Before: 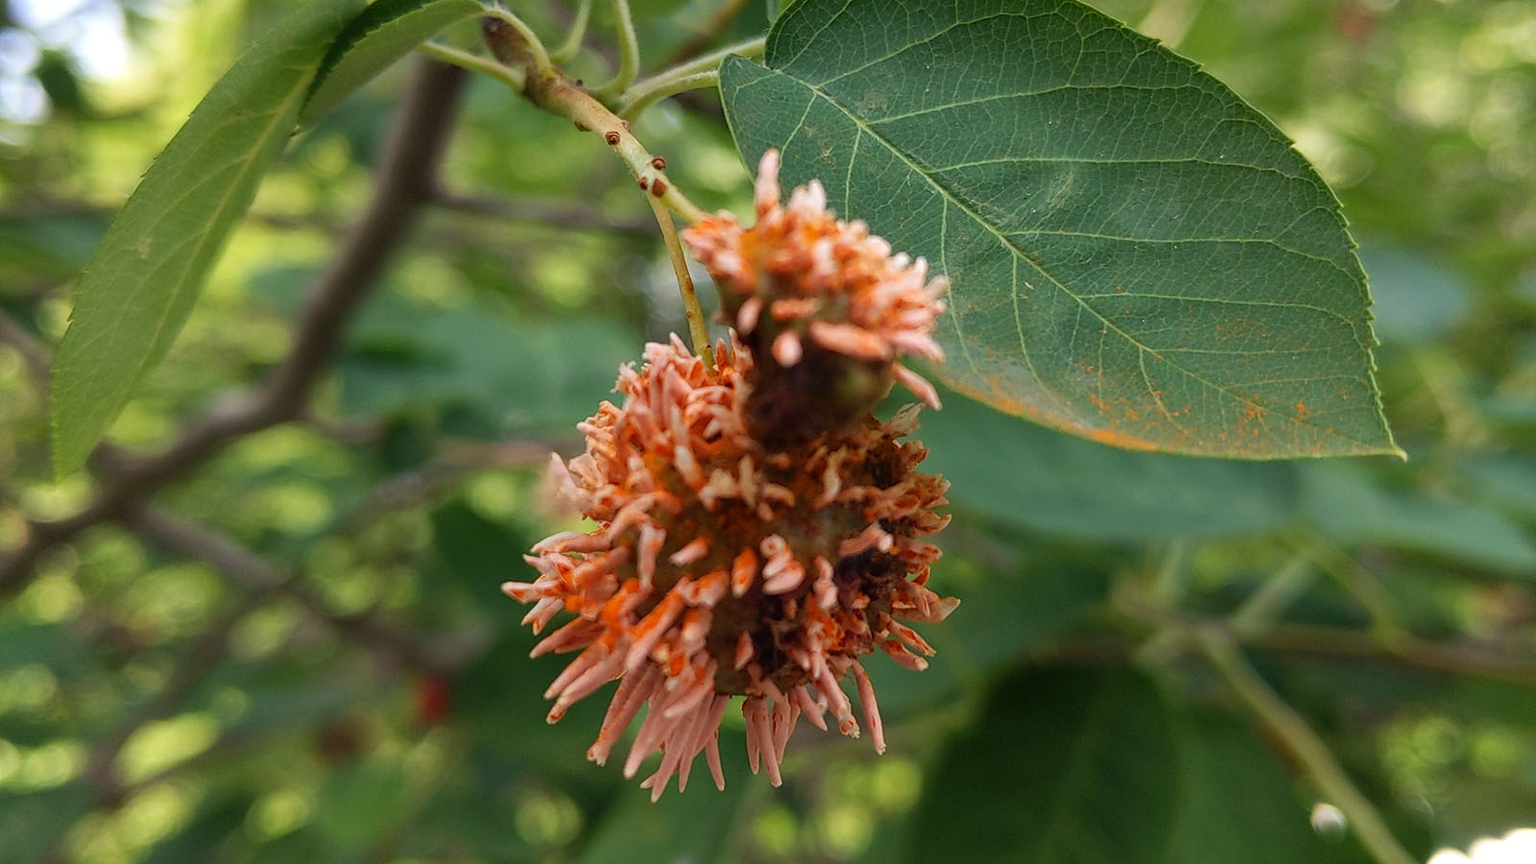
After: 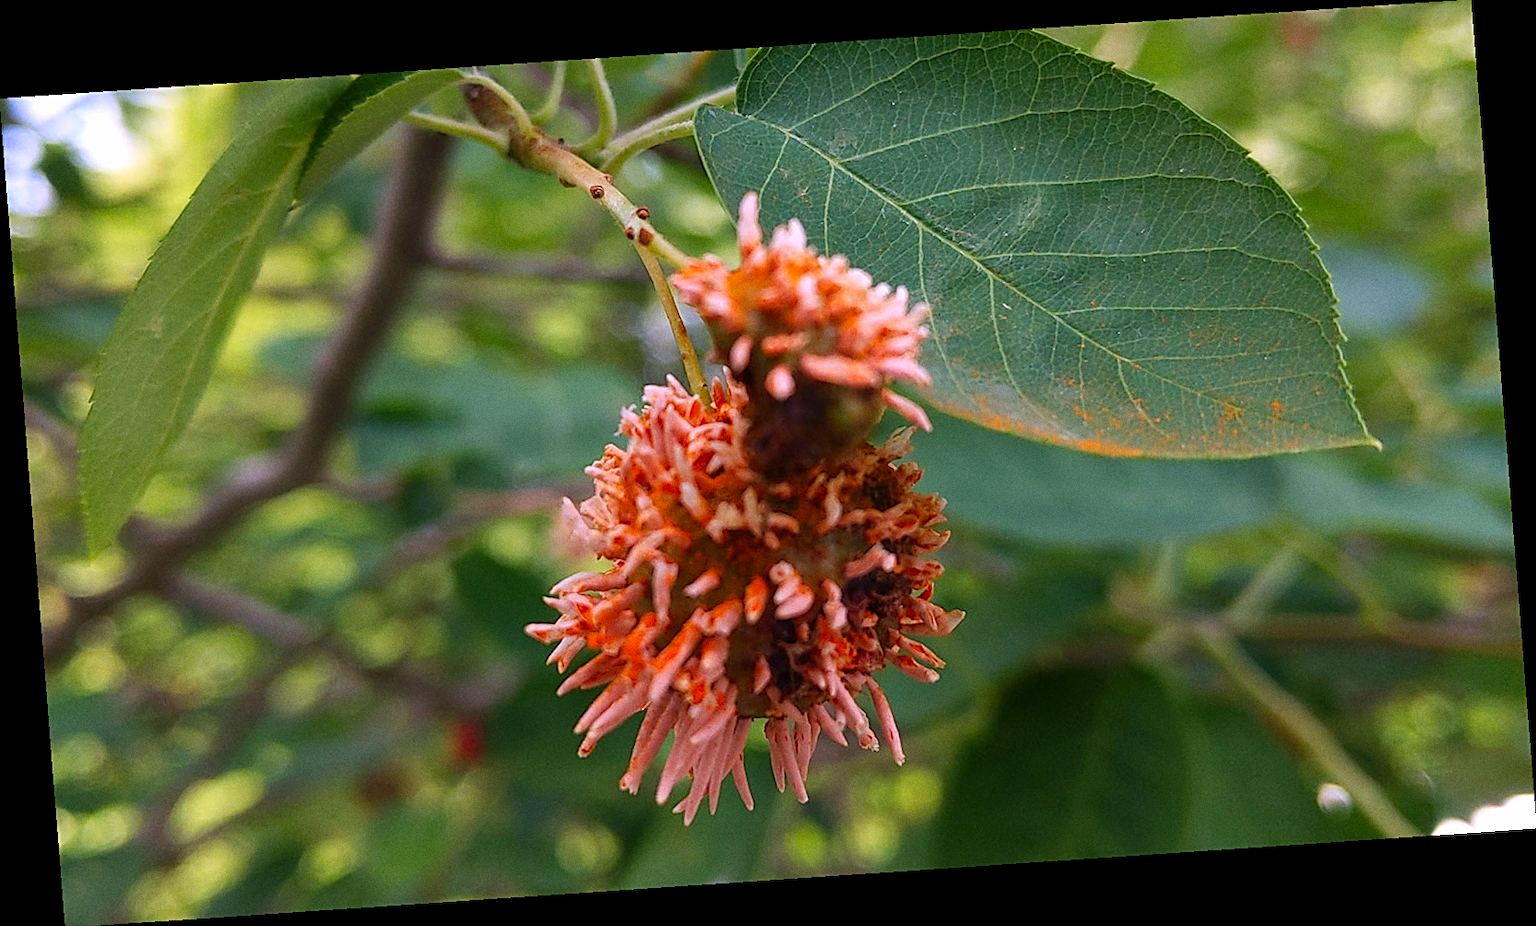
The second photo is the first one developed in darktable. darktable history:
contrast brightness saturation: saturation 0.18
white balance: red 1.042, blue 1.17
grain: coarseness 7.08 ISO, strength 21.67%, mid-tones bias 59.58%
rotate and perspective: rotation -4.2°, shear 0.006, automatic cropping off
sharpen: on, module defaults
